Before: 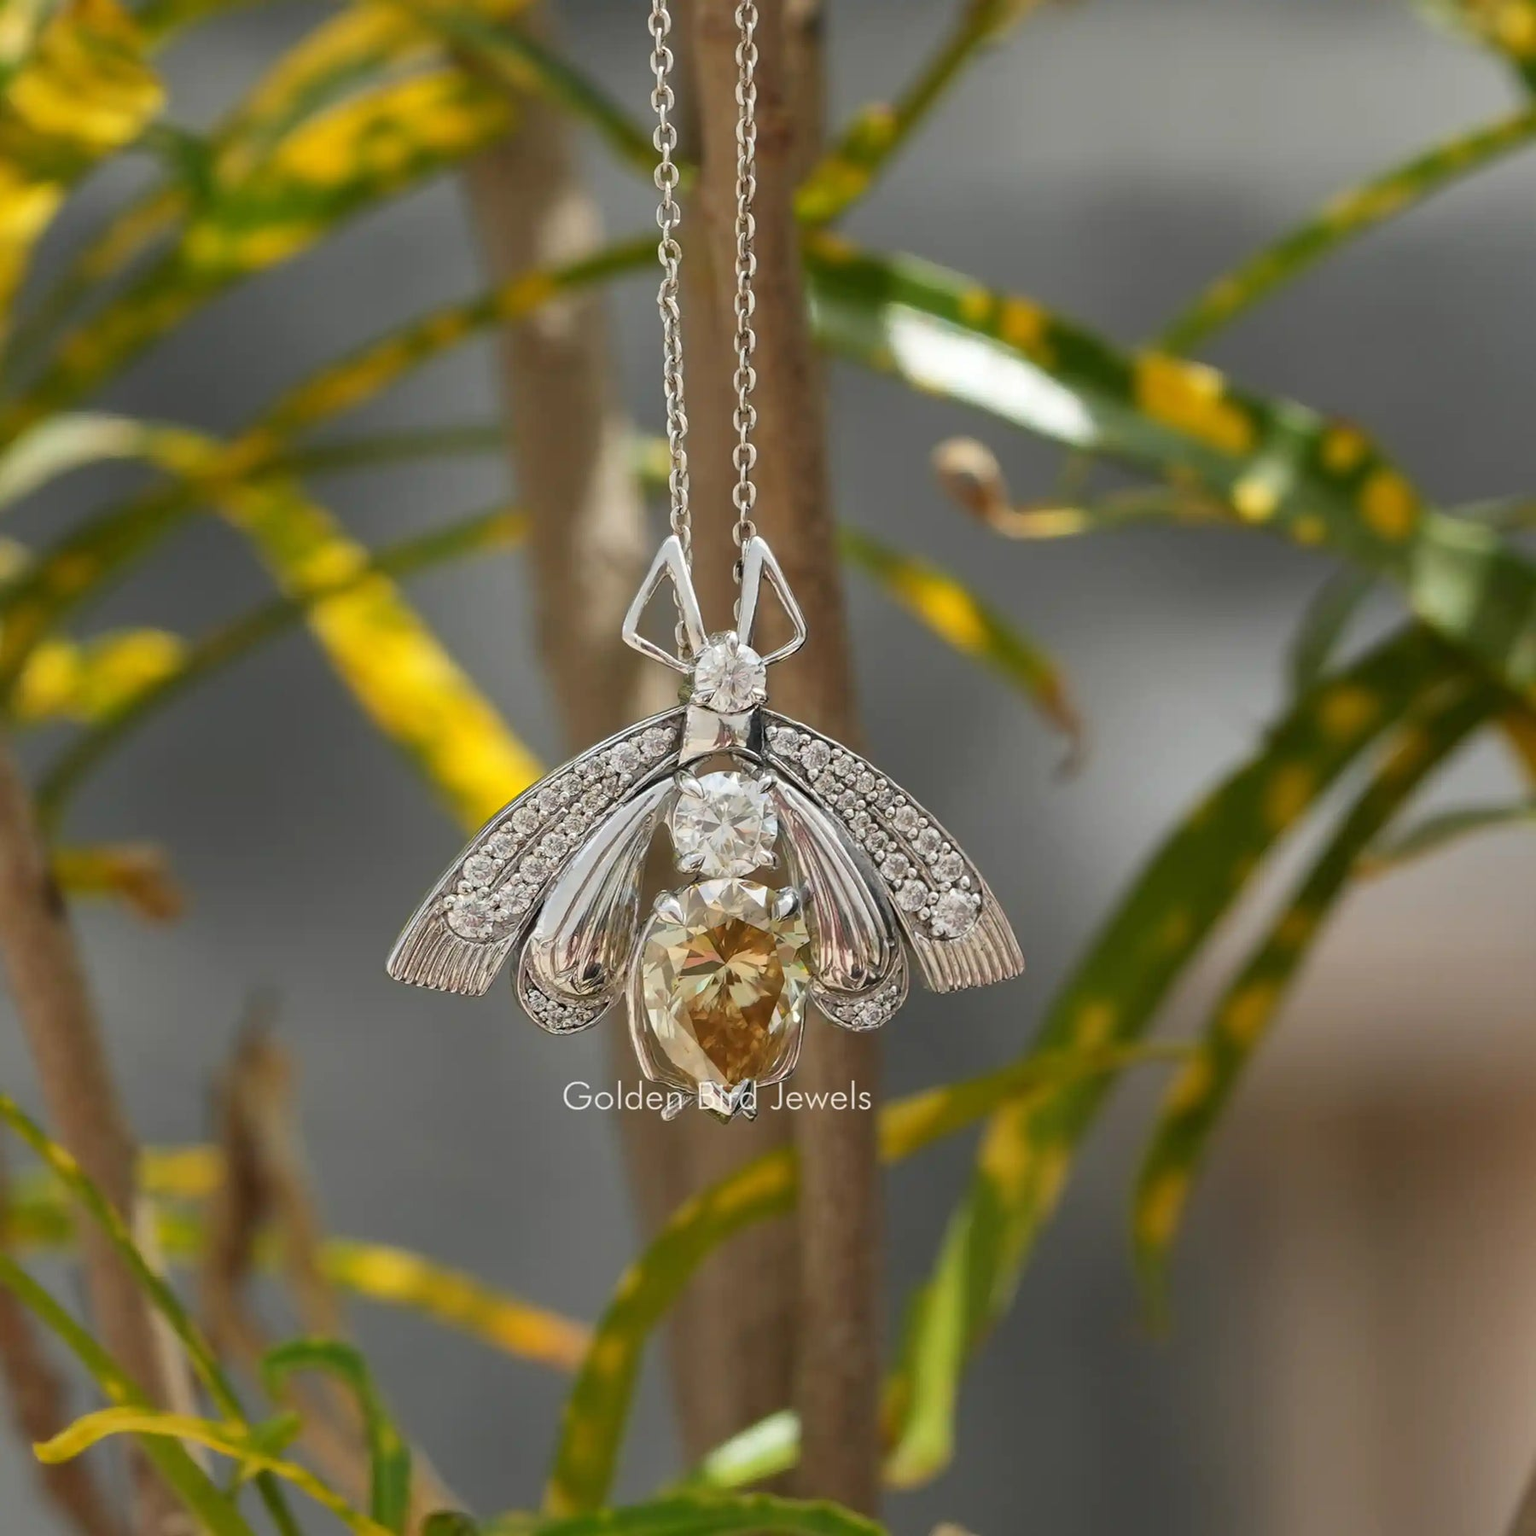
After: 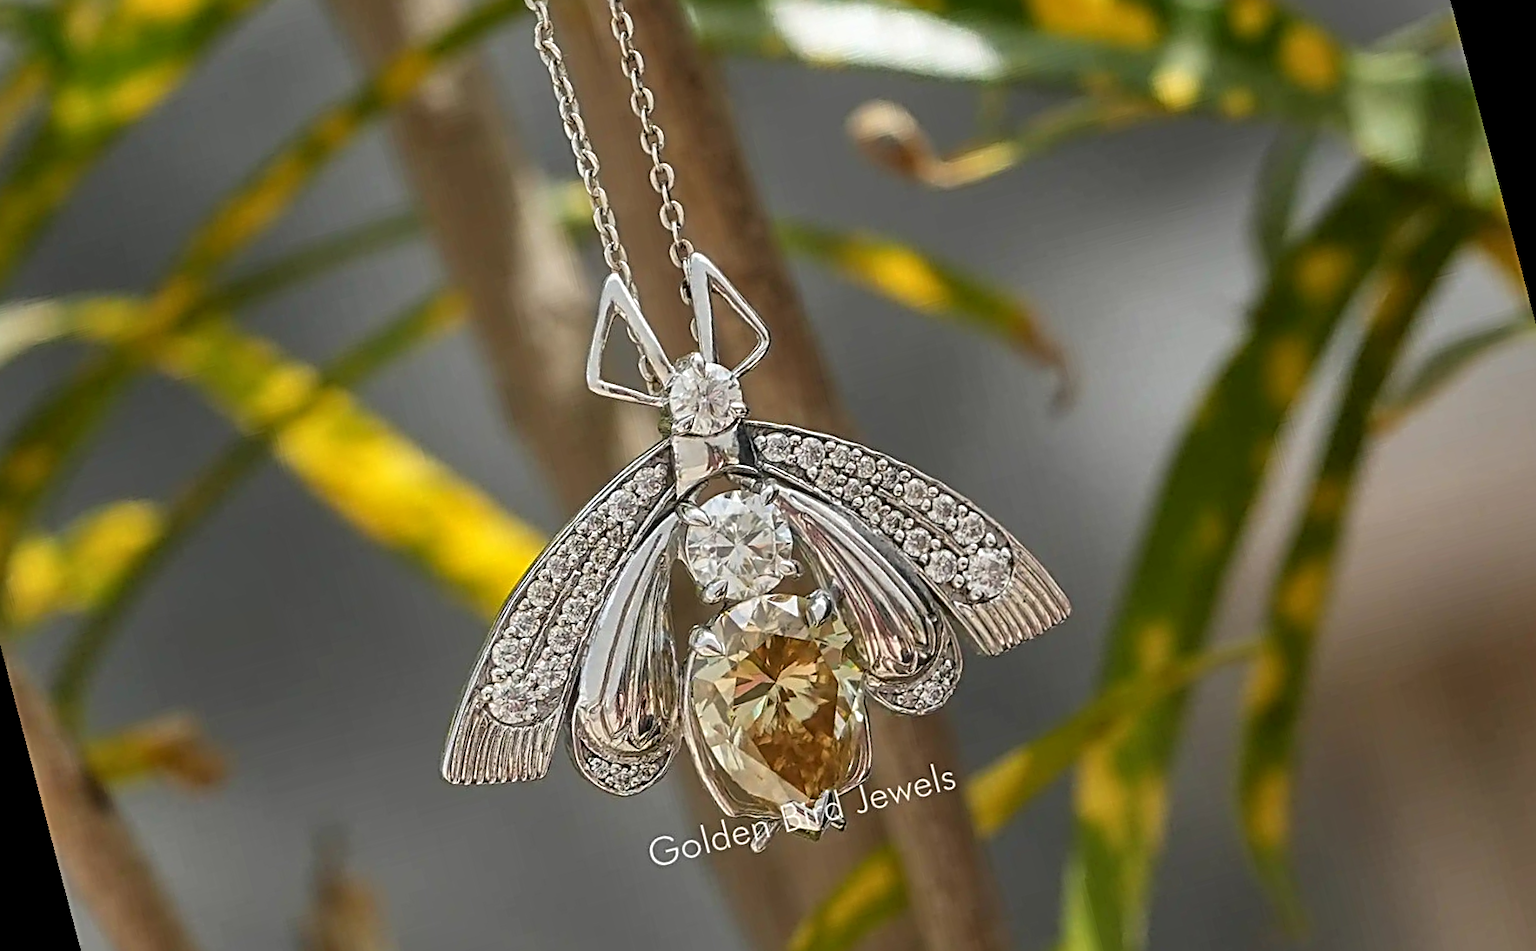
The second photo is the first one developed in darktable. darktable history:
local contrast: on, module defaults
shadows and highlights: white point adjustment -3.64, highlights -63.34, highlights color adjustment 42%, soften with gaussian
rotate and perspective: rotation -14.8°, crop left 0.1, crop right 0.903, crop top 0.25, crop bottom 0.748
sharpen: radius 3.025, amount 0.757
